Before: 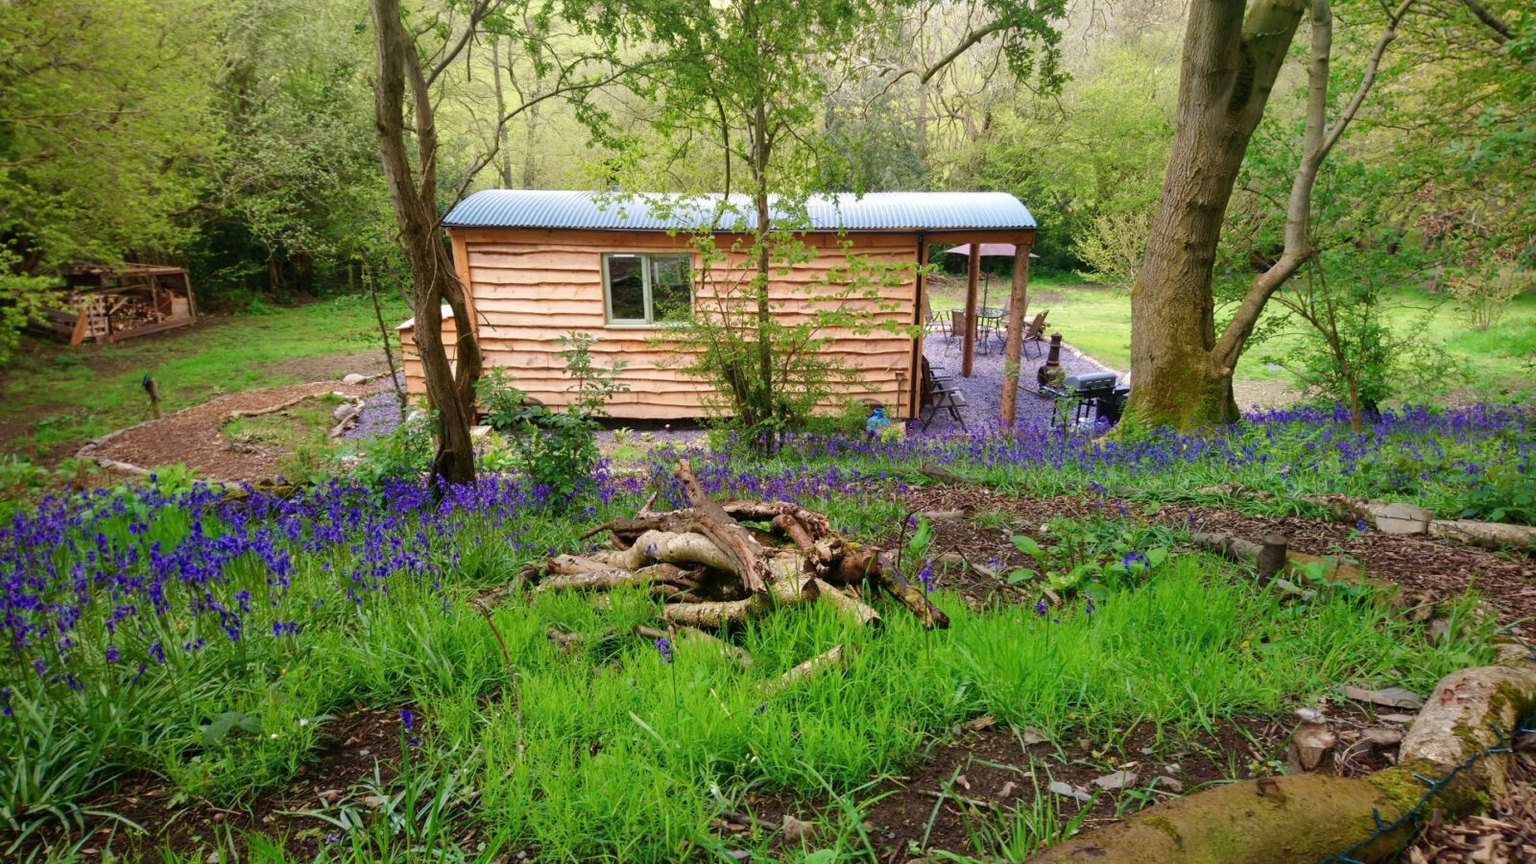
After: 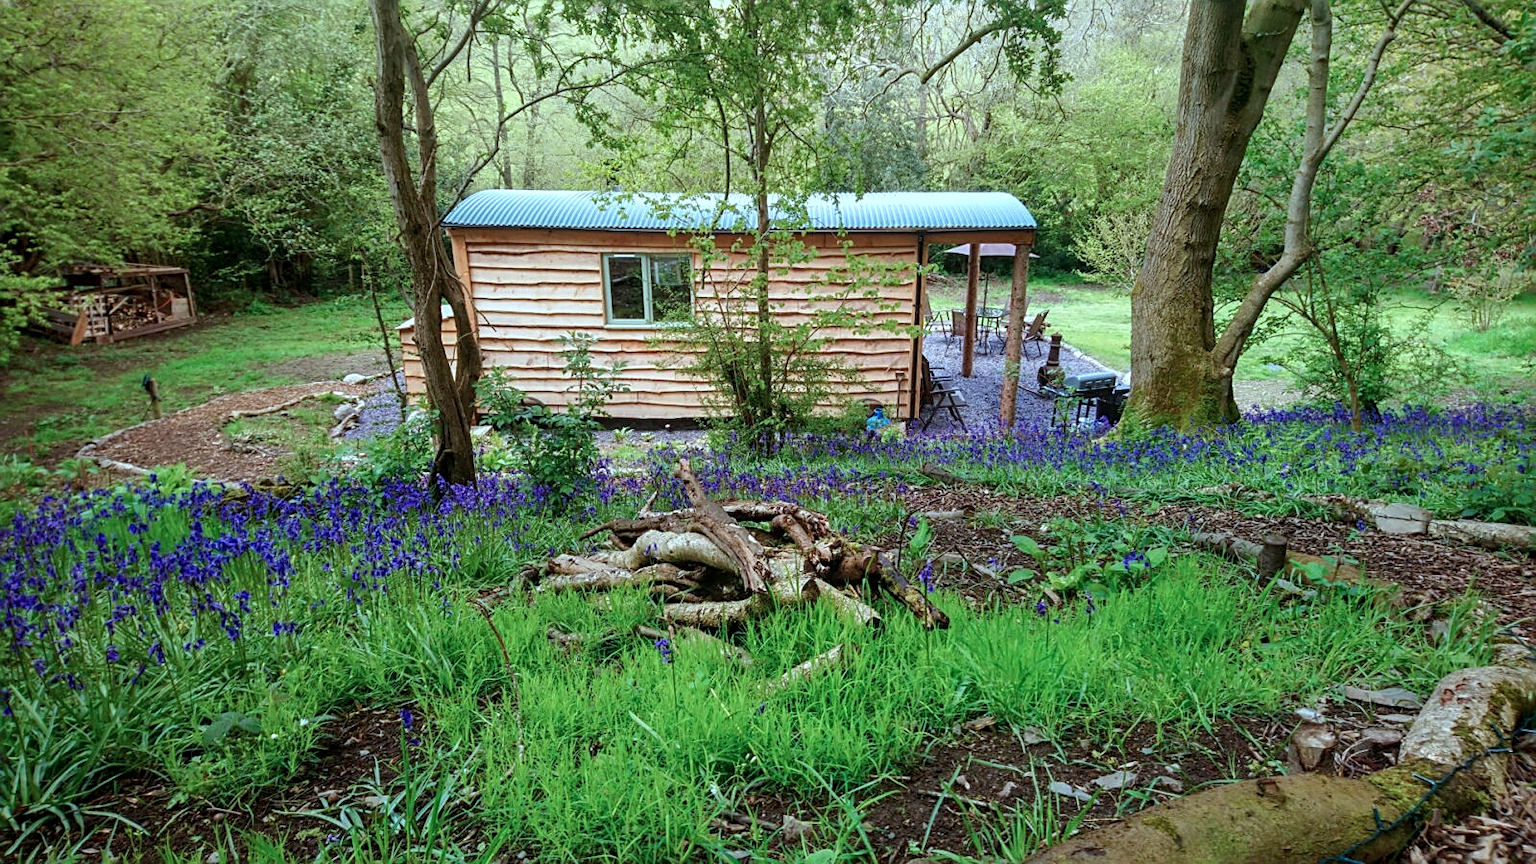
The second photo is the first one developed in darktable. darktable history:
sharpen: on, module defaults
local contrast: on, module defaults
color correction: highlights a* -11.5, highlights b* -15.43
contrast brightness saturation: saturation -0.091
